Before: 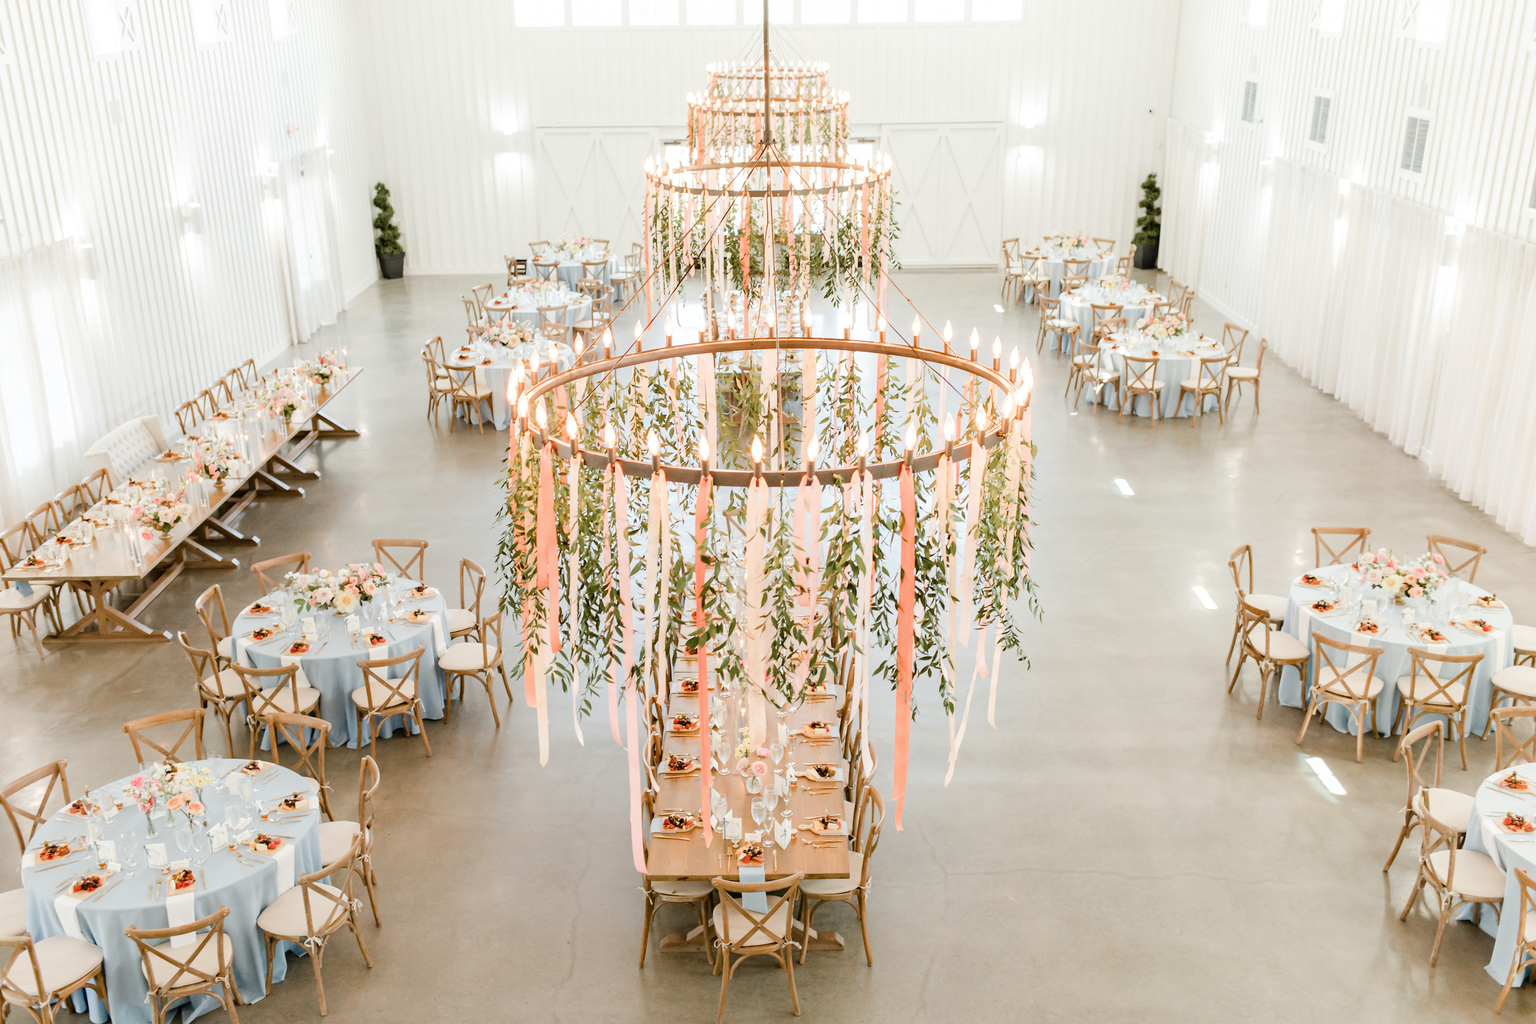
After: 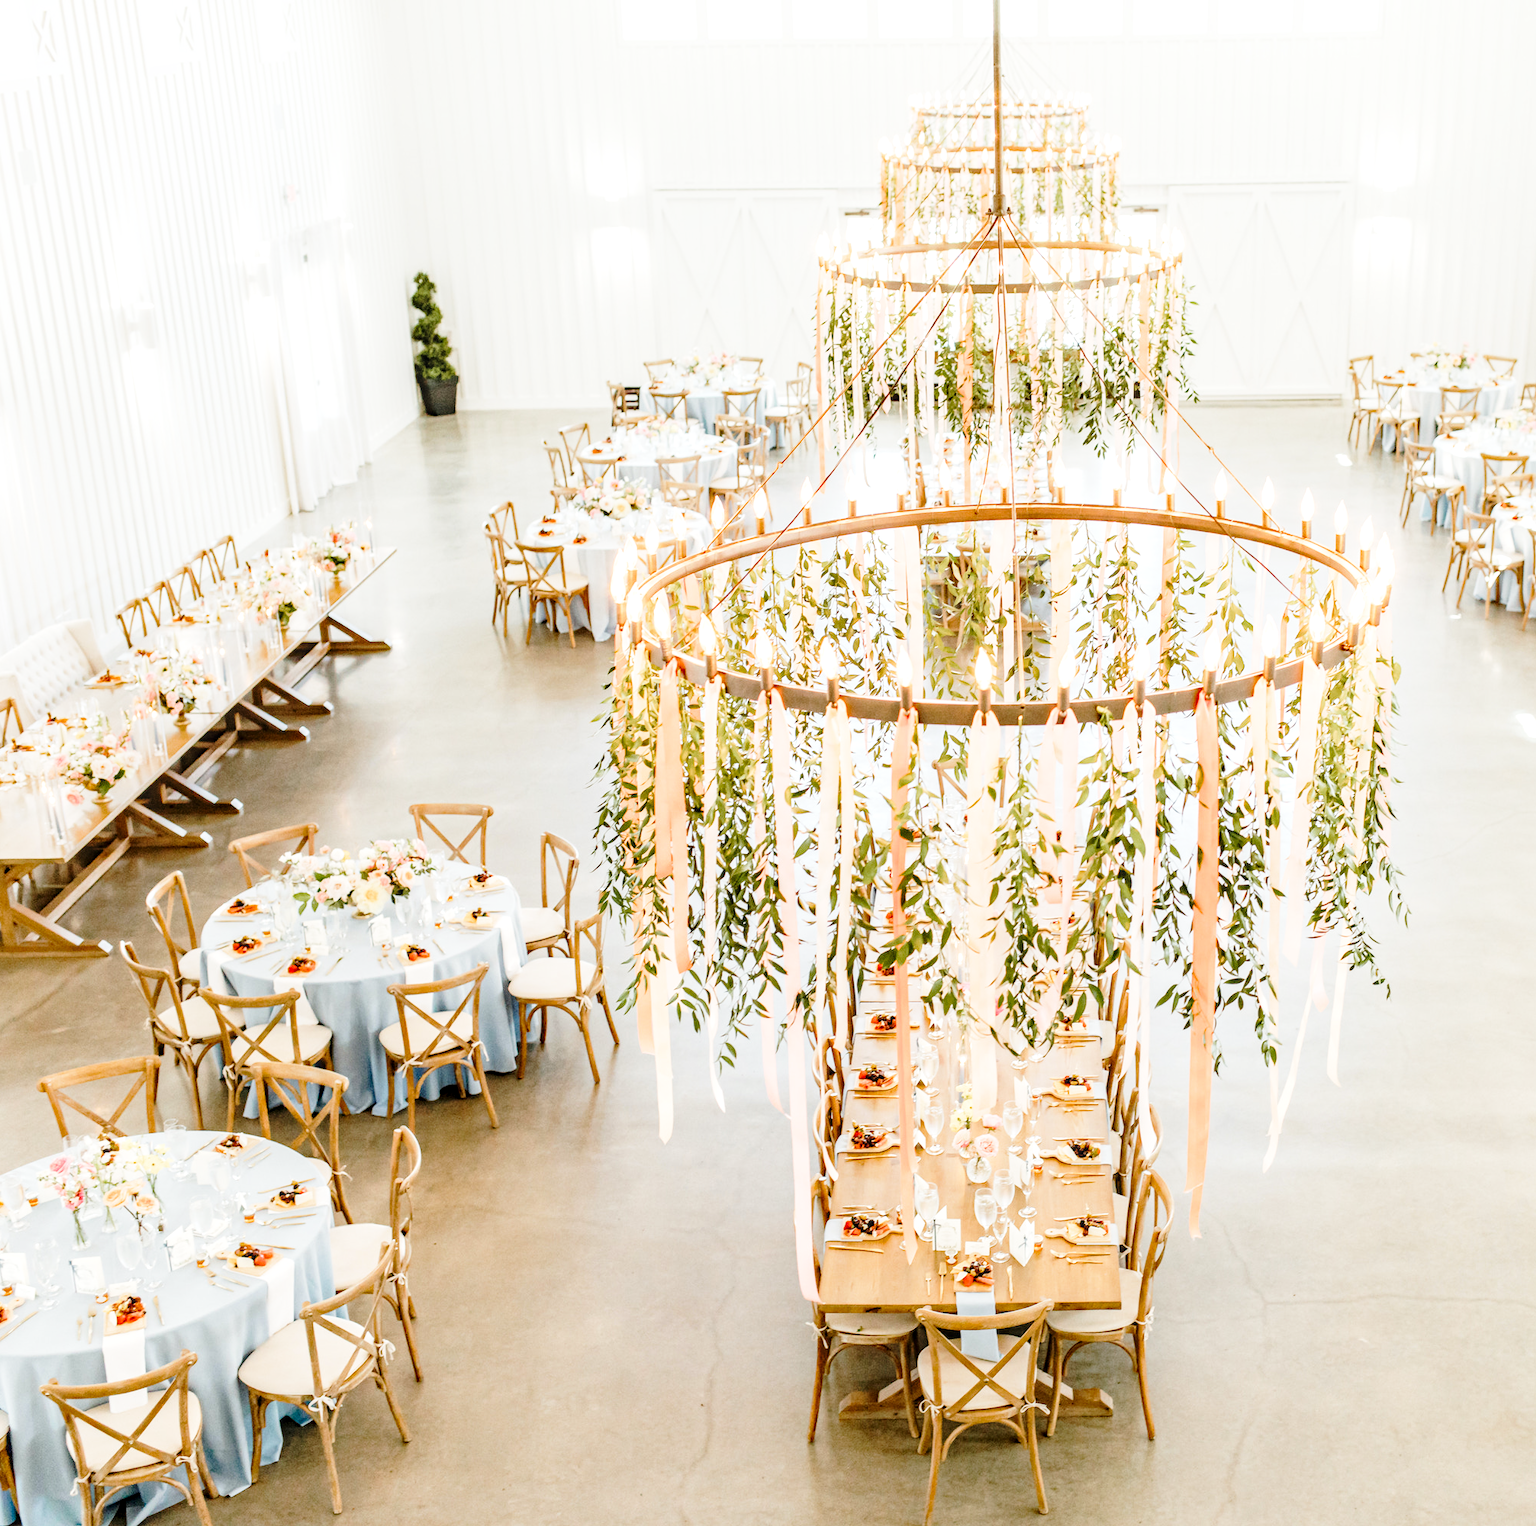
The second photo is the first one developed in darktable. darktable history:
base curve: curves: ch0 [(0, 0) (0.028, 0.03) (0.121, 0.232) (0.46, 0.748) (0.859, 0.968) (1, 1)], preserve colors none
local contrast: on, module defaults
crop and rotate: left 6.349%, right 26.517%
haze removal: compatibility mode true, adaptive false
